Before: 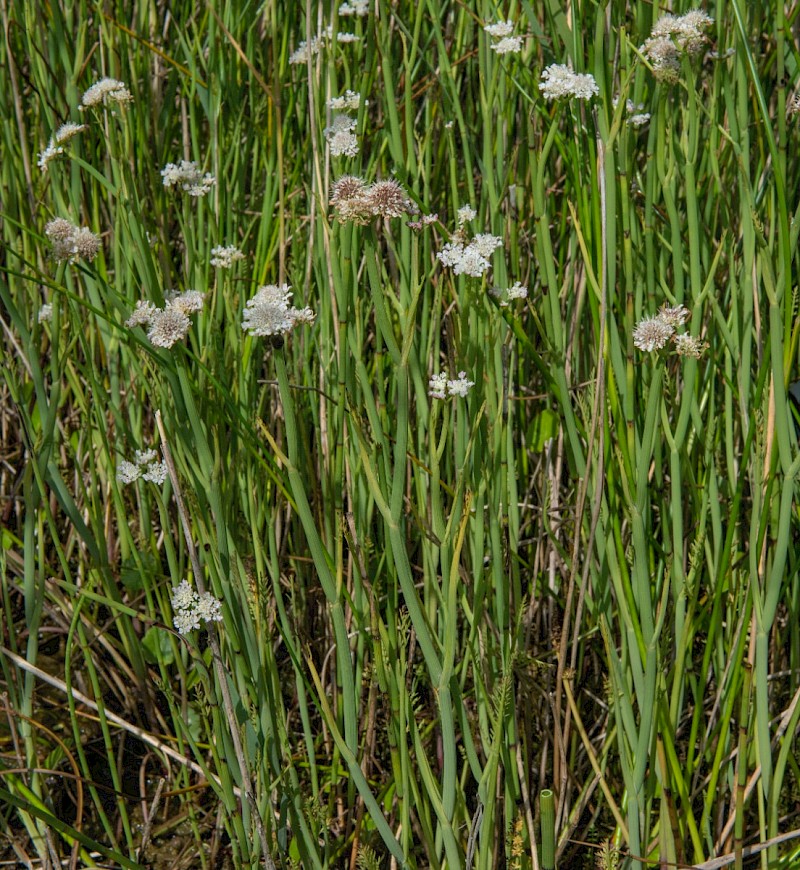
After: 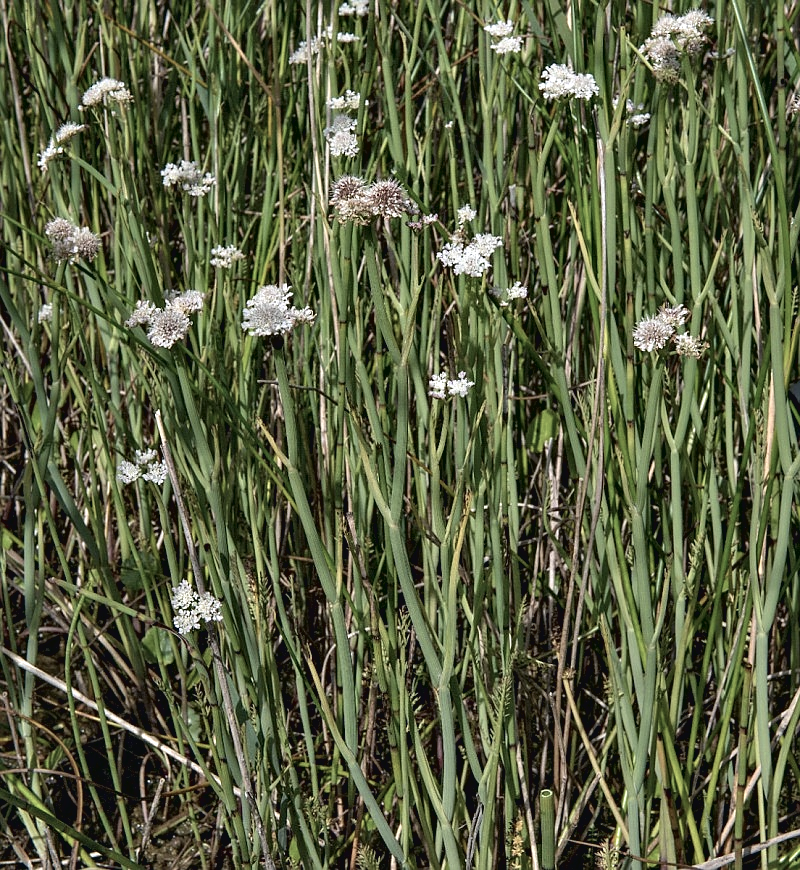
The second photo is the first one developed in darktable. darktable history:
contrast equalizer: y [[0.6 ×6], [0.55 ×6], [0 ×6], [0 ×6], [0 ×6]]
sharpen: radius 1.02
contrast brightness saturation: contrast -0.059, saturation -0.407
